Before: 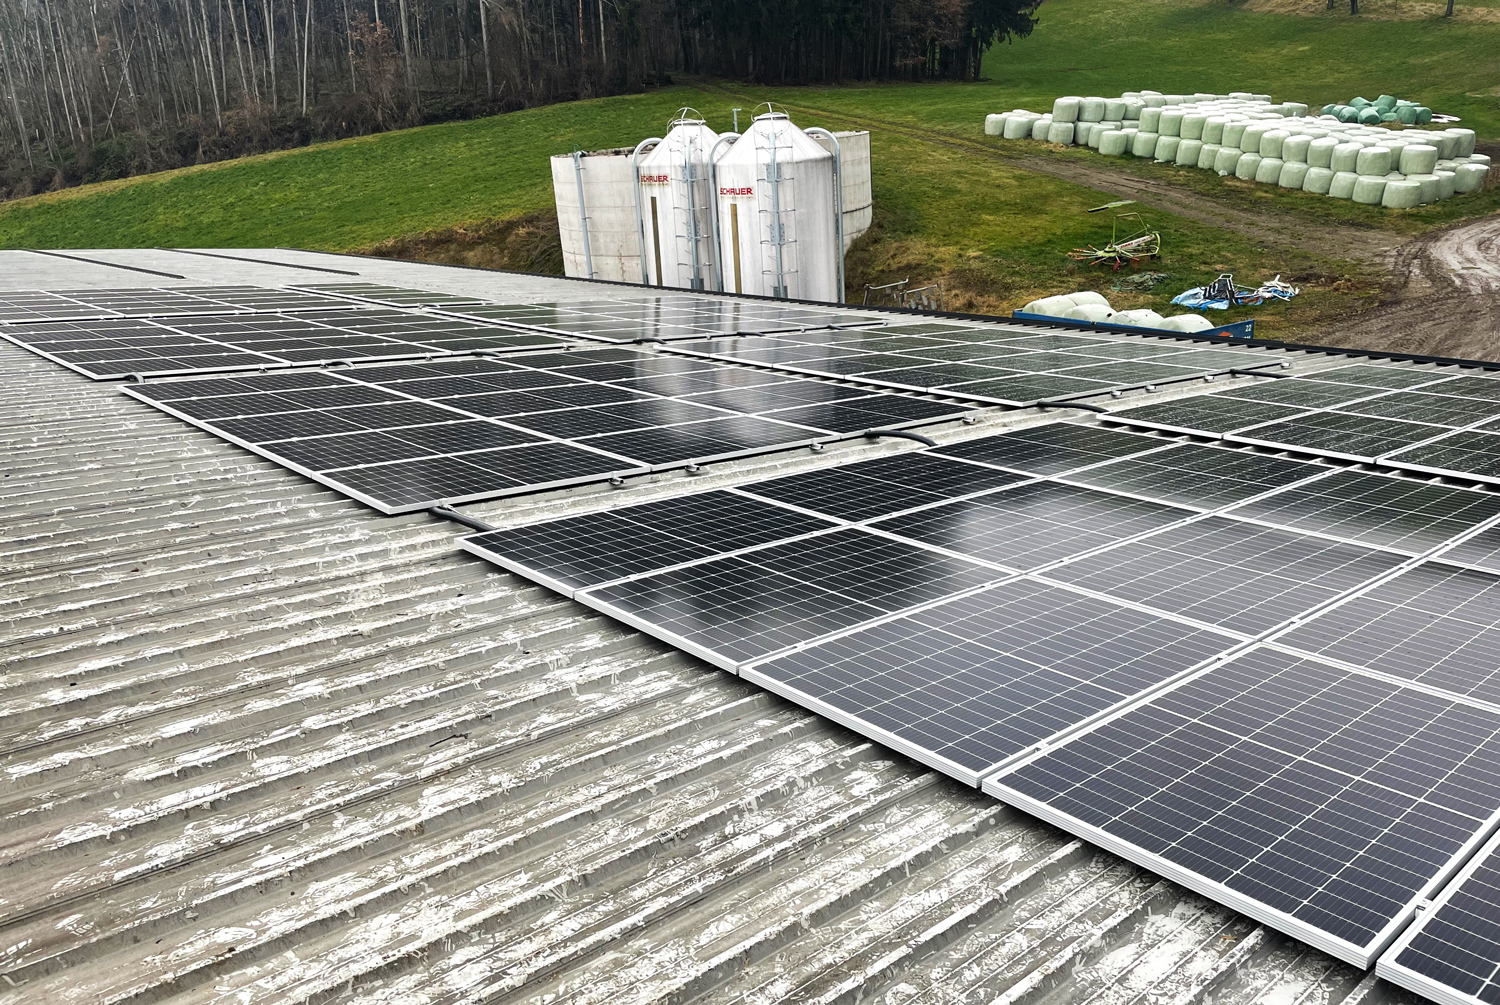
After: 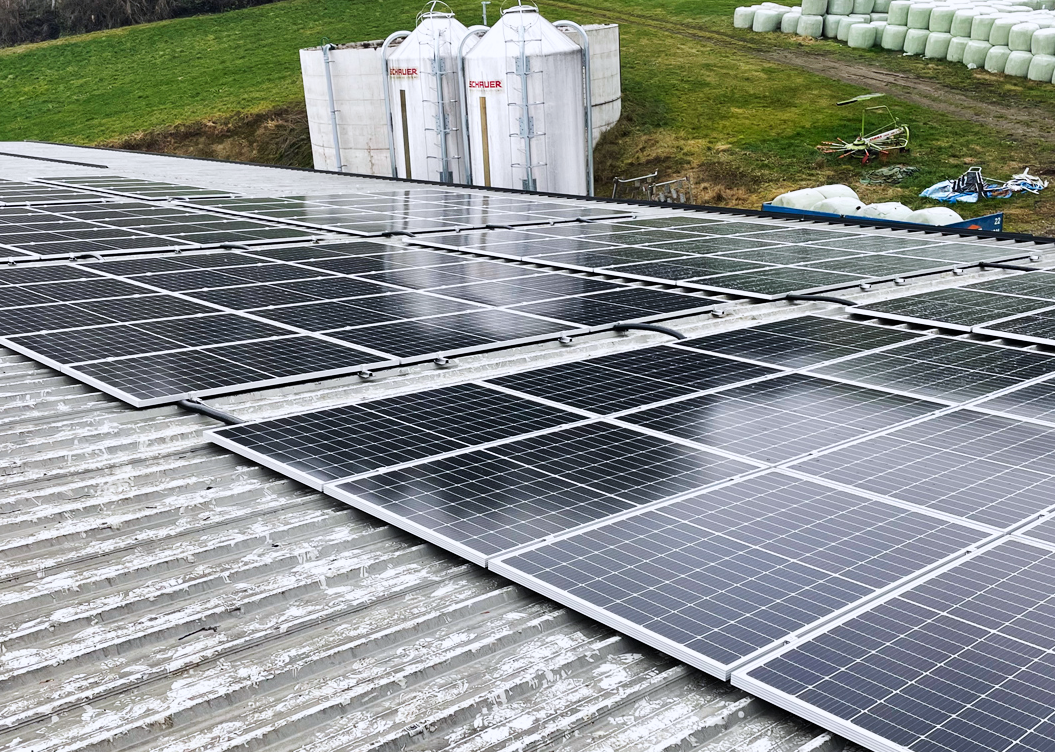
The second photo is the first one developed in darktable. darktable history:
crop and rotate: left 16.78%, top 10.694%, right 12.868%, bottom 14.42%
tone curve: curves: ch0 [(0, 0) (0.071, 0.058) (0.266, 0.268) (0.498, 0.542) (0.766, 0.807) (1, 0.983)]; ch1 [(0, 0) (0.346, 0.307) (0.408, 0.387) (0.463, 0.465) (0.482, 0.493) (0.502, 0.499) (0.517, 0.505) (0.55, 0.554) (0.597, 0.61) (0.651, 0.698) (1, 1)]; ch2 [(0, 0) (0.346, 0.34) (0.434, 0.46) (0.485, 0.494) (0.5, 0.498) (0.509, 0.517) (0.526, 0.539) (0.583, 0.603) (0.625, 0.659) (1, 1)], preserve colors none
color calibration: illuminant as shot in camera, x 0.358, y 0.373, temperature 4628.91 K
